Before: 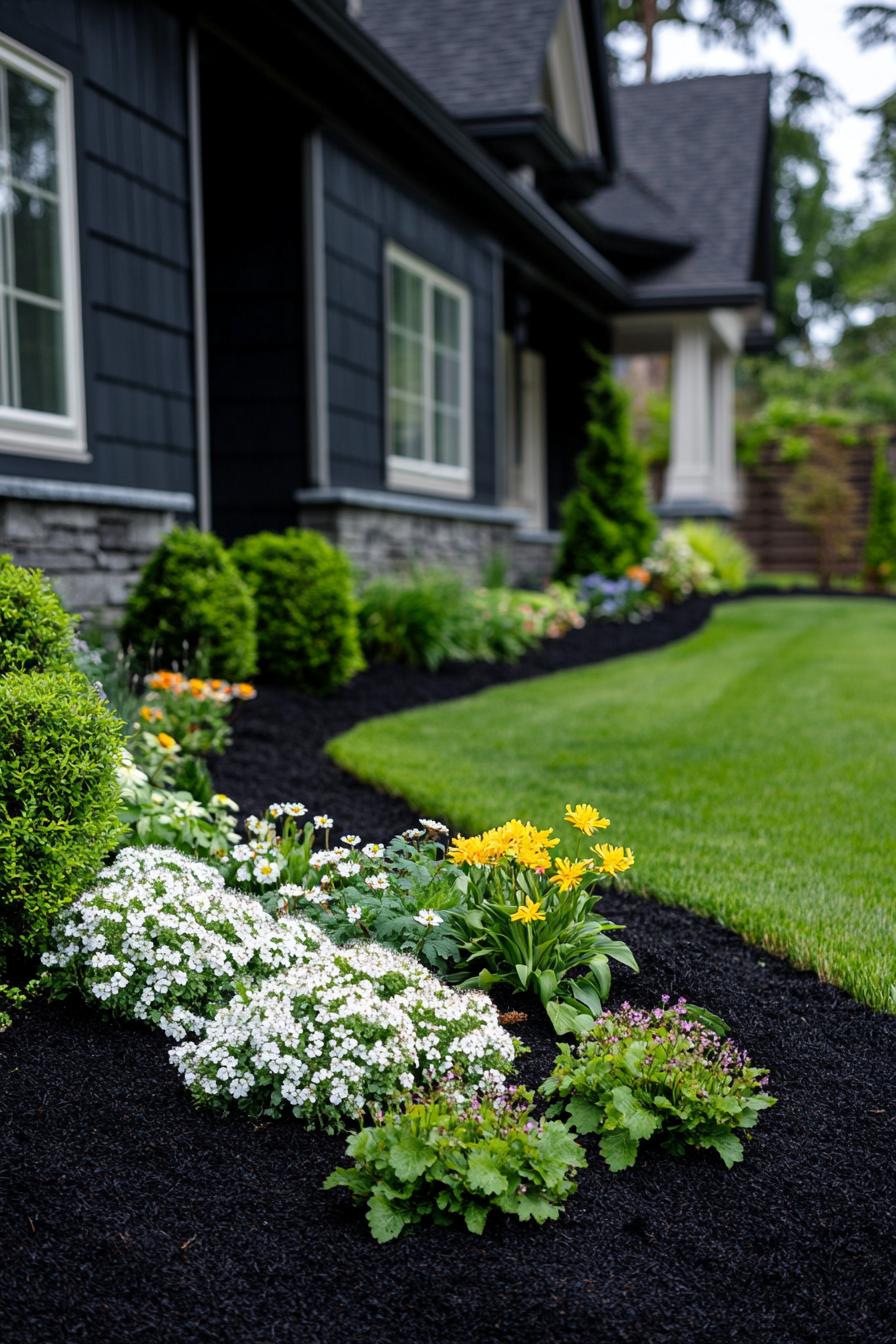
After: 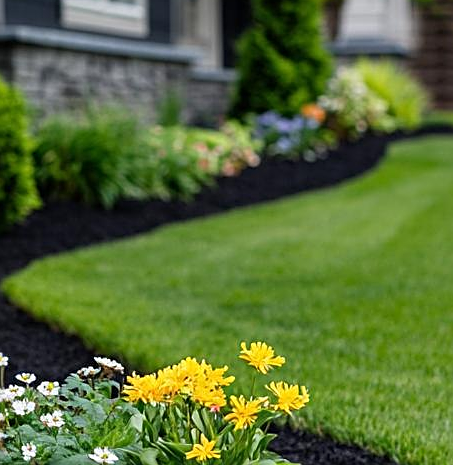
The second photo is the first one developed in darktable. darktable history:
sharpen: on, module defaults
crop: left 36.338%, top 34.424%, right 13.025%, bottom 30.971%
